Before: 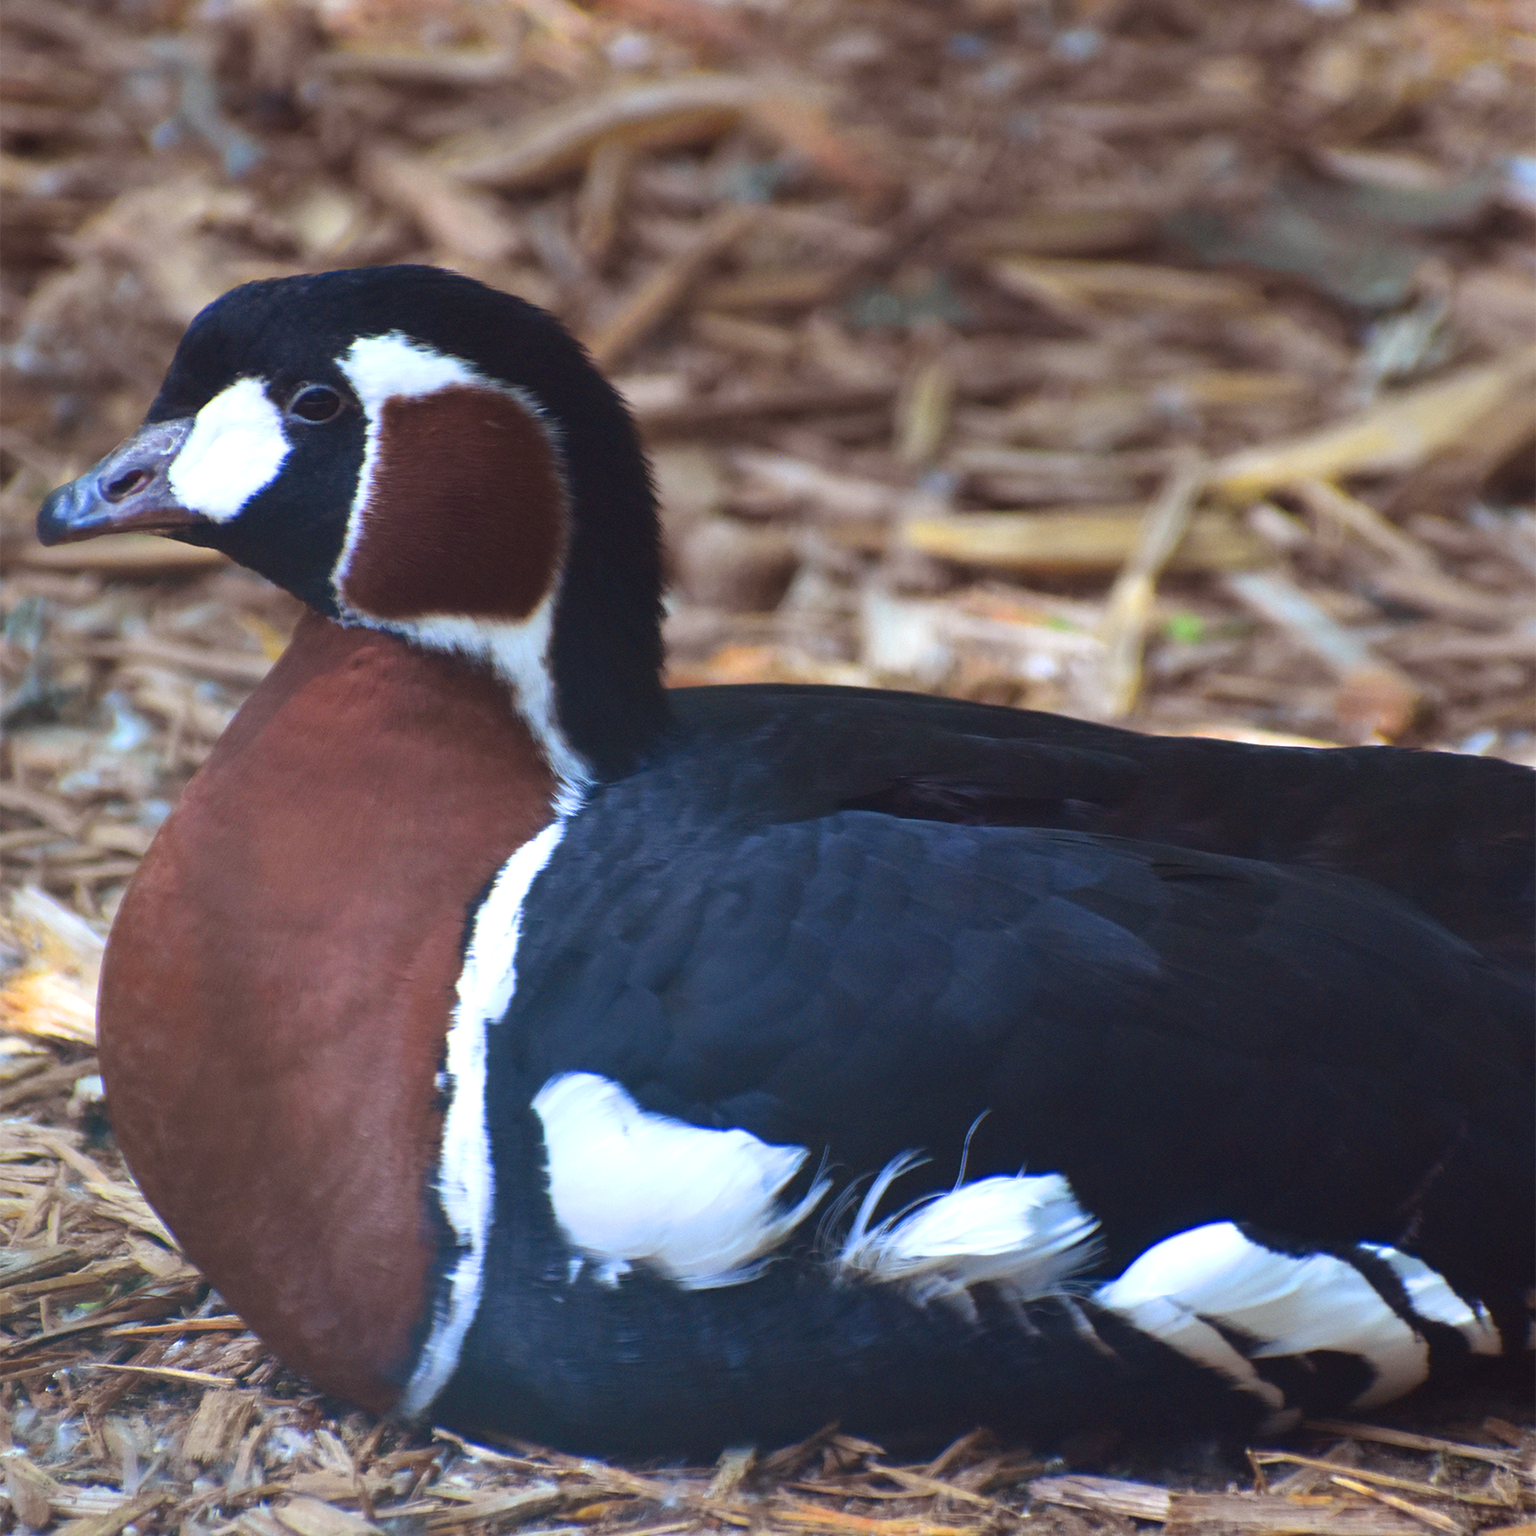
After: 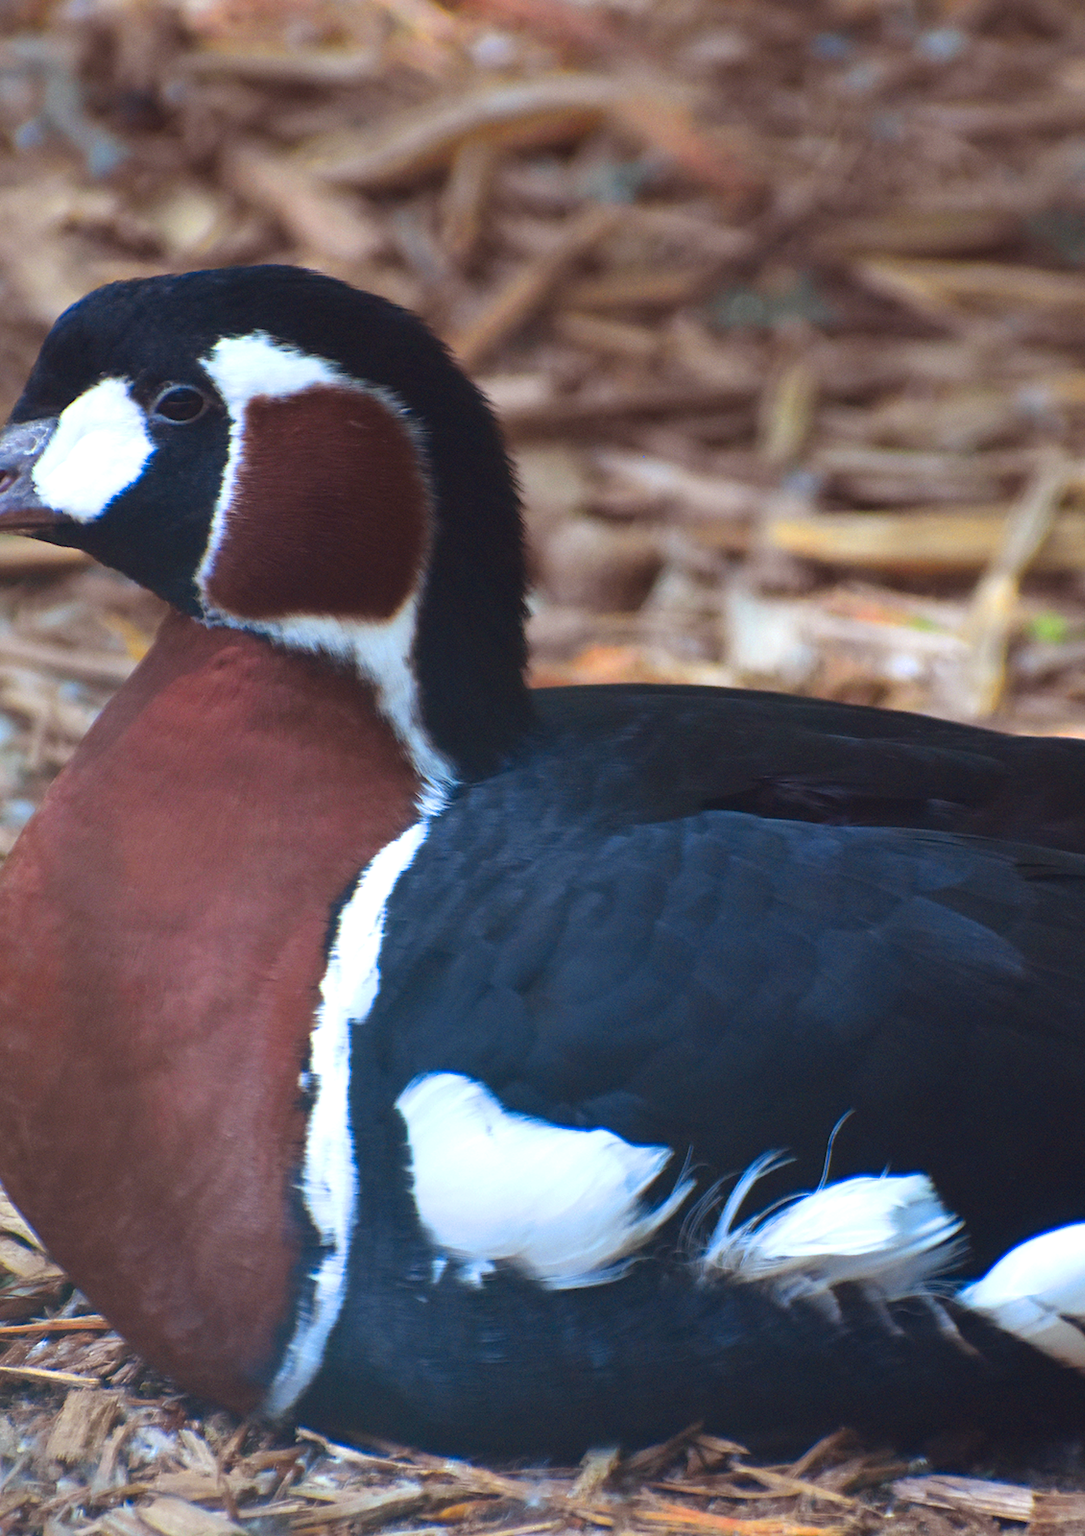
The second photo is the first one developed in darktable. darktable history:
crop and rotate: left 8.935%, right 20.348%
color zones: curves: ch1 [(0.239, 0.552) (0.75, 0.5)]; ch2 [(0.25, 0.462) (0.749, 0.457)]
